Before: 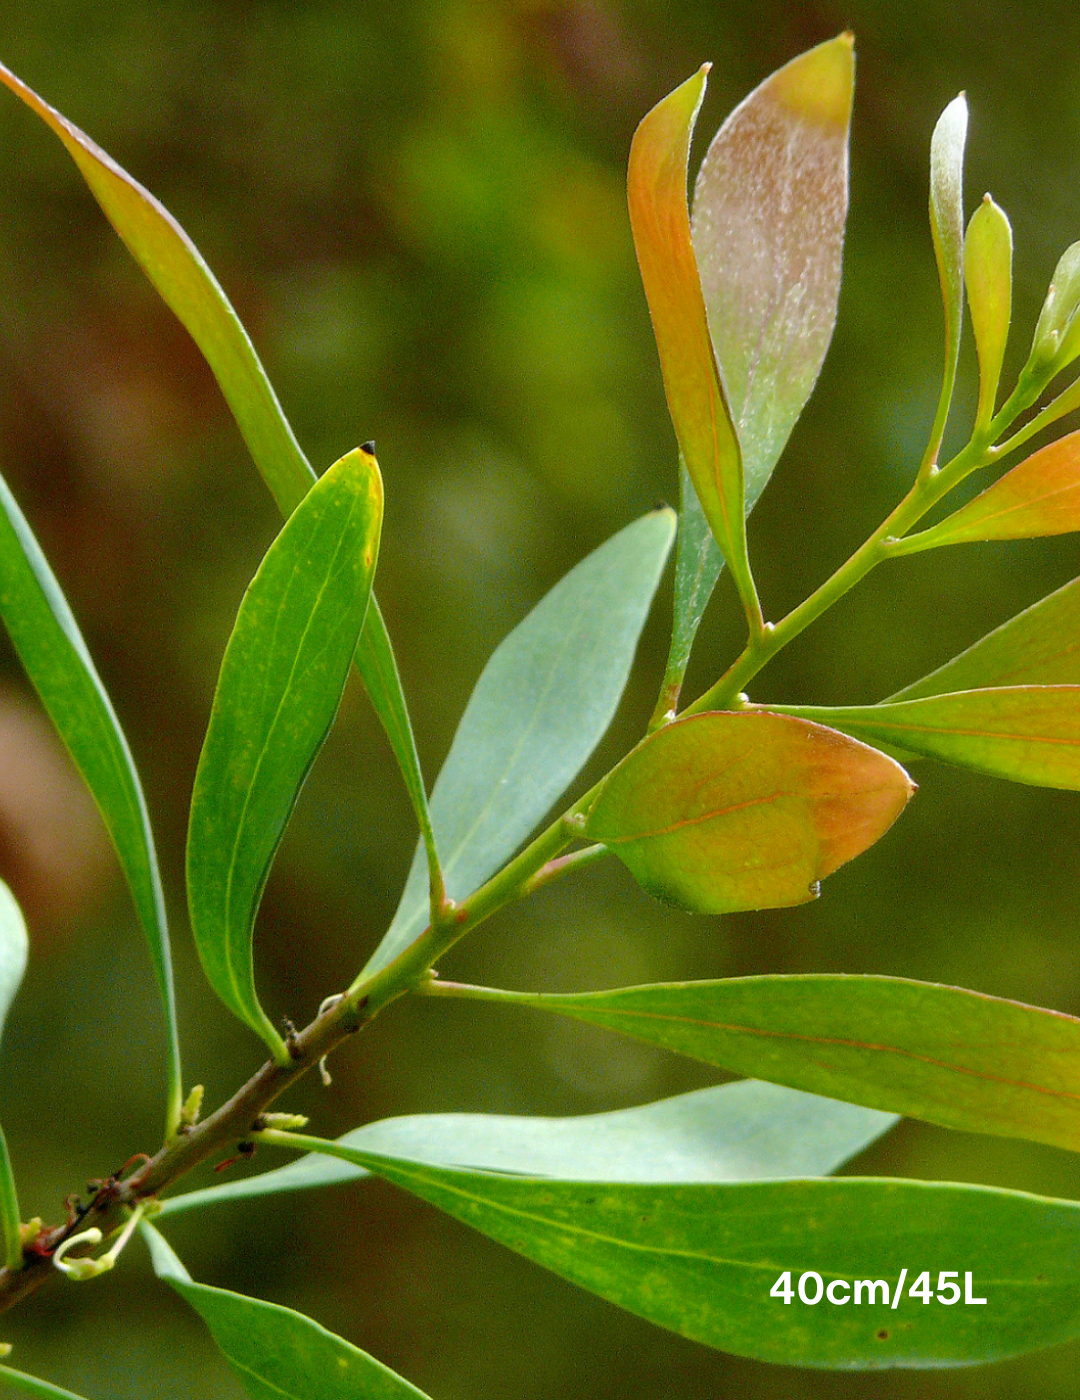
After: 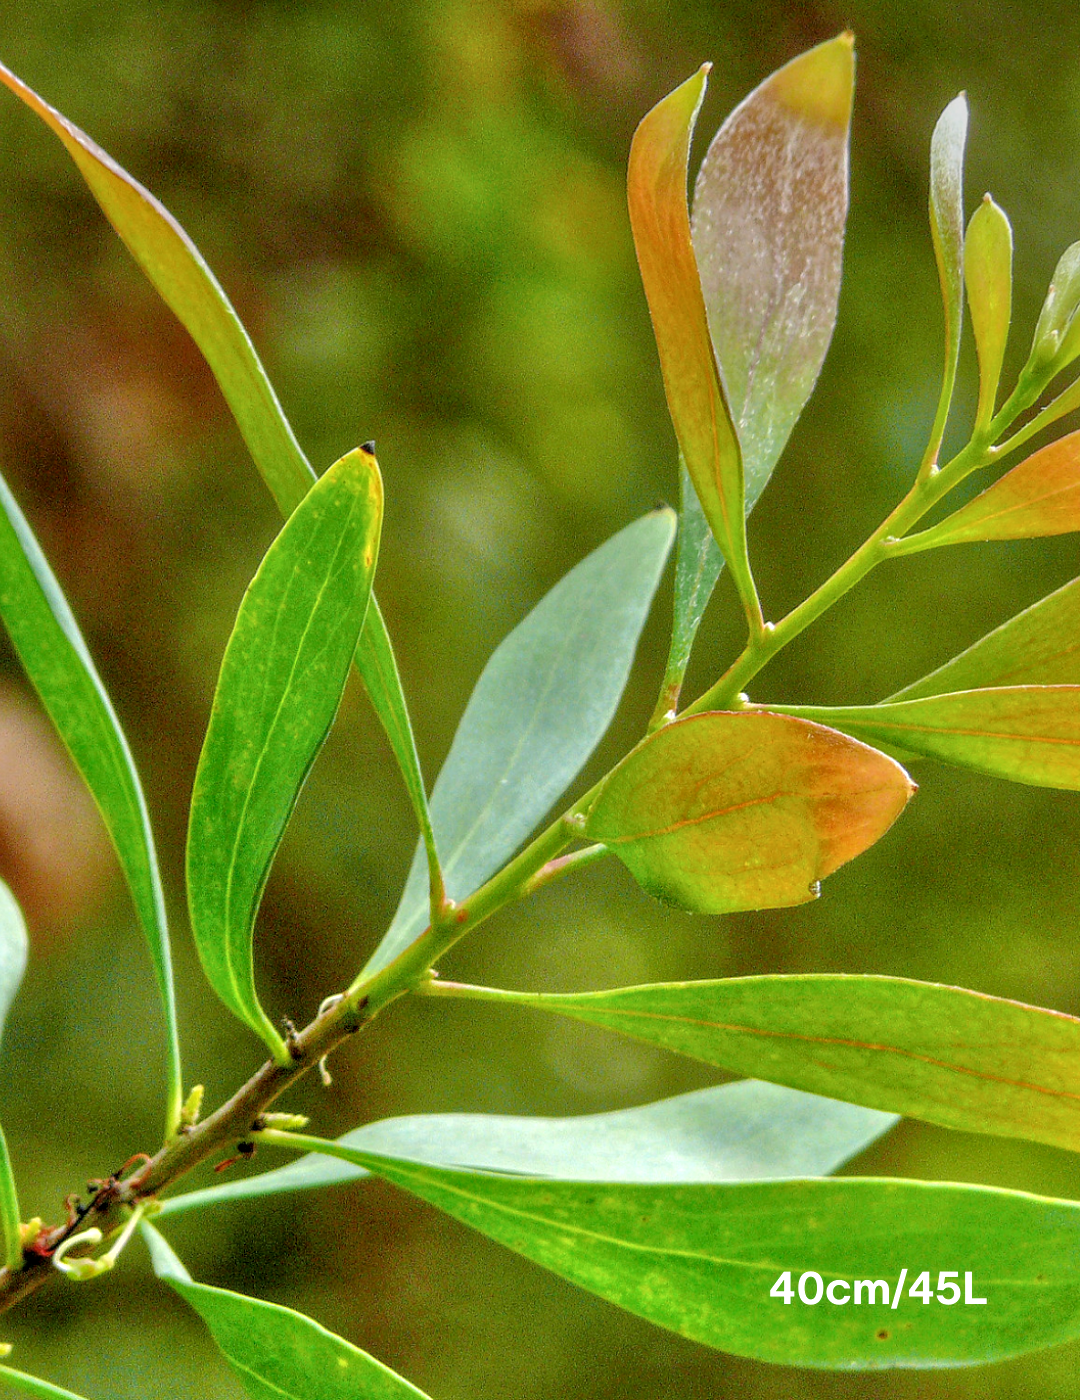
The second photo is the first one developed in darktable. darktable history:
tone equalizer: -7 EV 0.15 EV, -6 EV 0.6 EV, -5 EV 1.15 EV, -4 EV 1.33 EV, -3 EV 1.15 EV, -2 EV 0.6 EV, -1 EV 0.15 EV, mask exposure compensation -0.5 EV
graduated density: rotation -0.352°, offset 57.64
local contrast: highlights 99%, shadows 86%, detail 160%, midtone range 0.2
